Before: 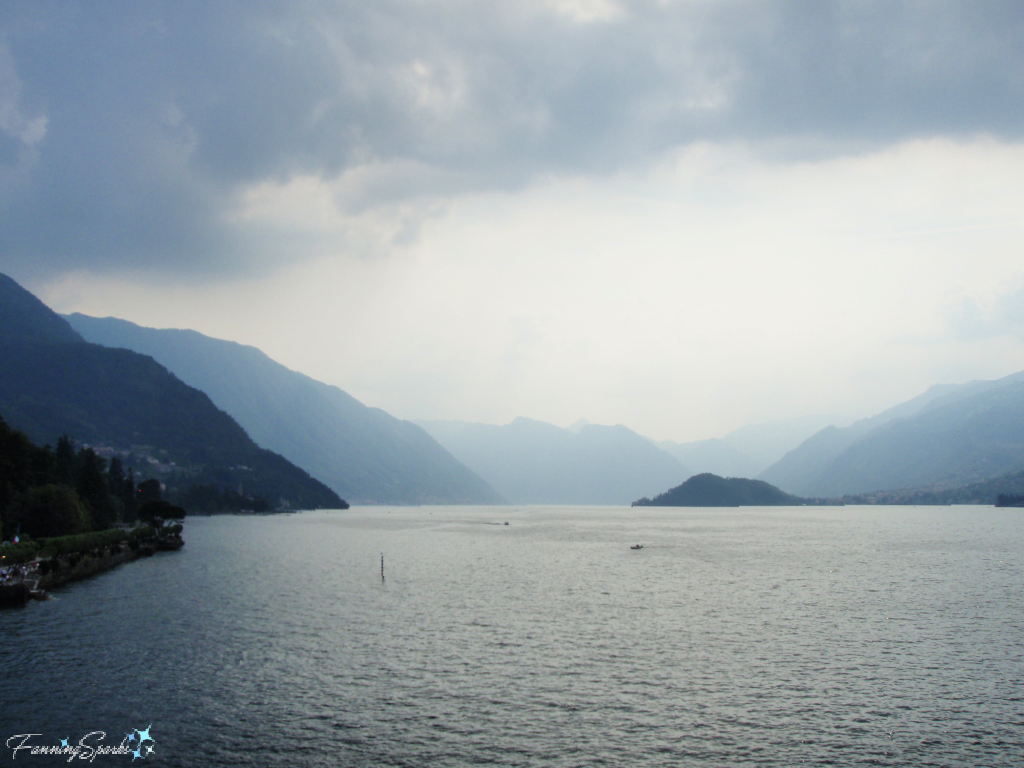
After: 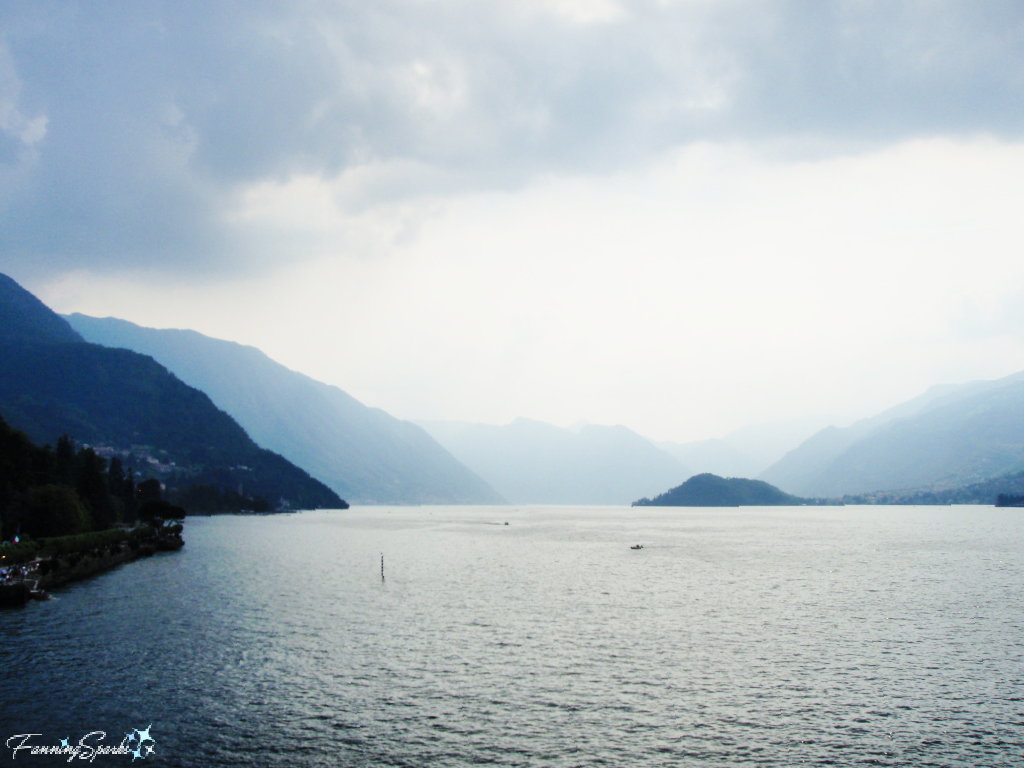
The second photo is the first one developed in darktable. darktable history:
local contrast: mode bilateral grid, contrast 15, coarseness 36, detail 105%, midtone range 0.2
base curve: curves: ch0 [(0, 0) (0.032, 0.025) (0.121, 0.166) (0.206, 0.329) (0.605, 0.79) (1, 1)], preserve colors none
